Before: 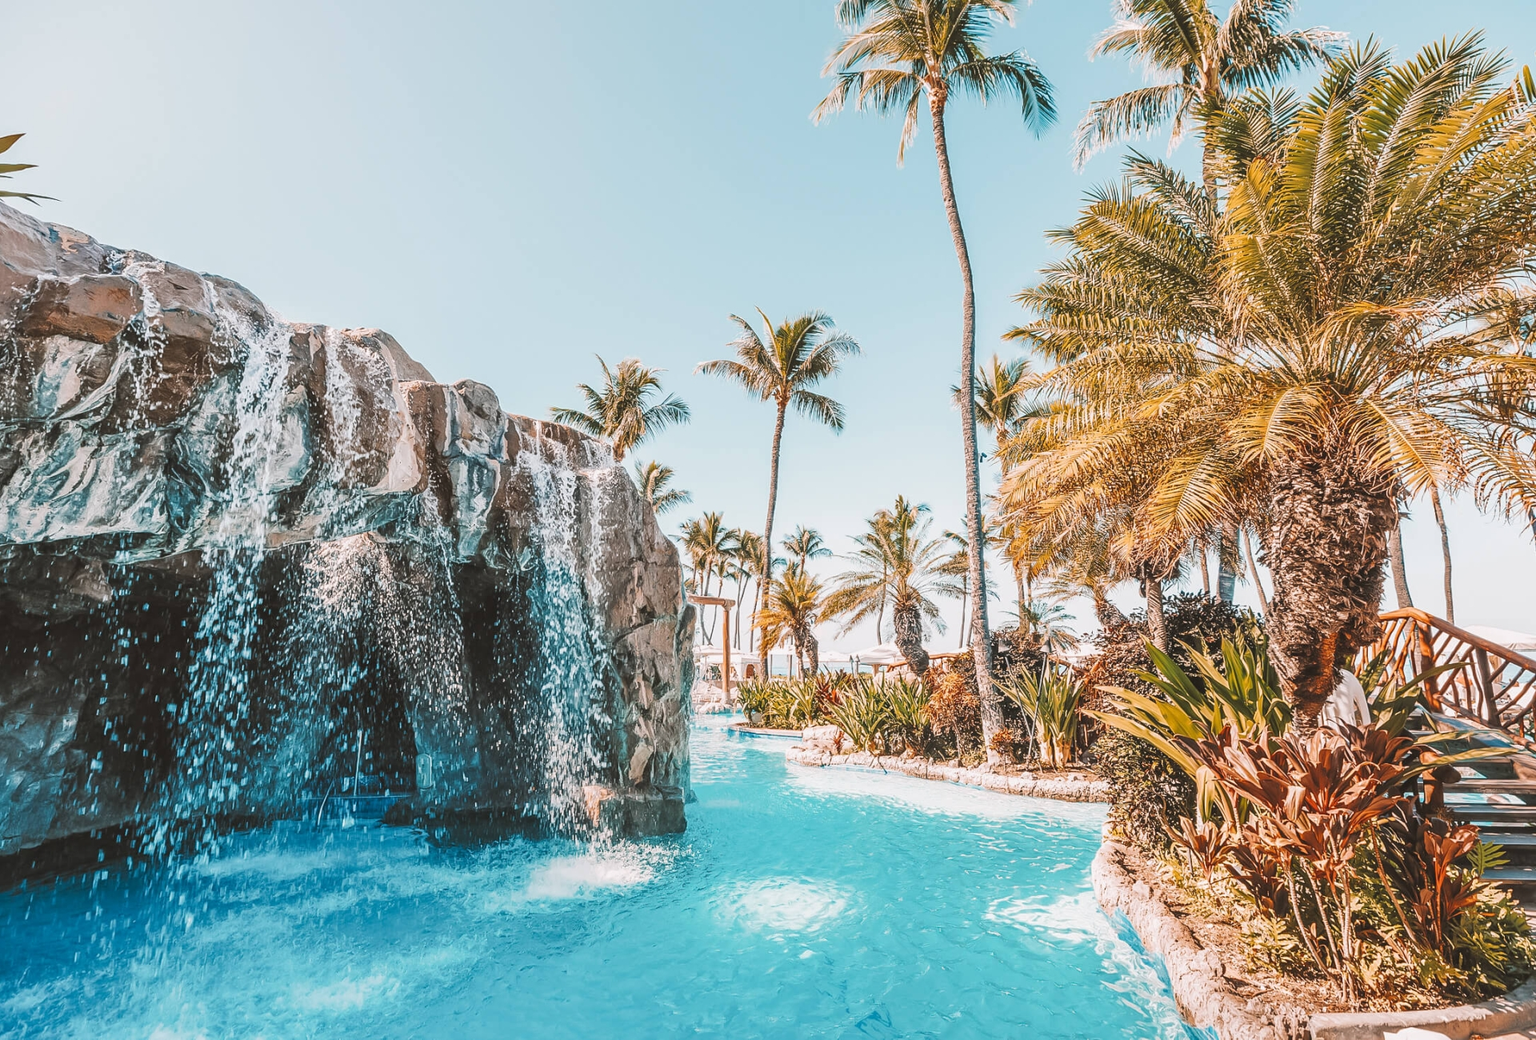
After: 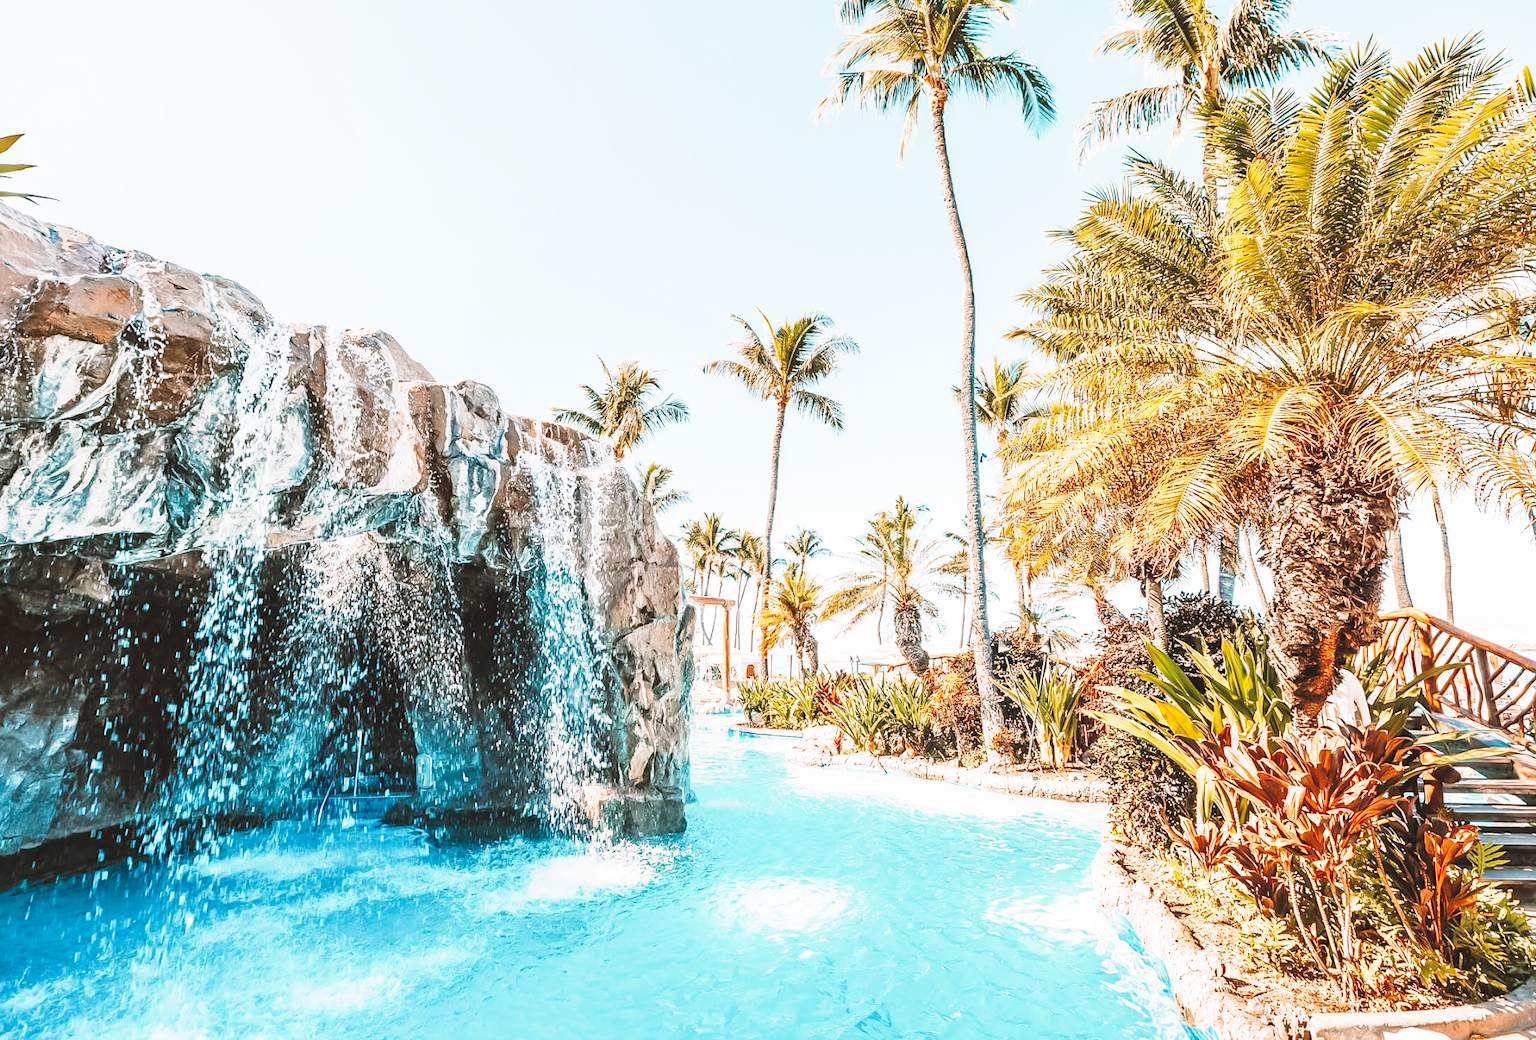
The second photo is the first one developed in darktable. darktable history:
base curve: curves: ch0 [(0, 0) (0.028, 0.03) (0.105, 0.232) (0.387, 0.748) (0.754, 0.968) (1, 1)], preserve colors none
